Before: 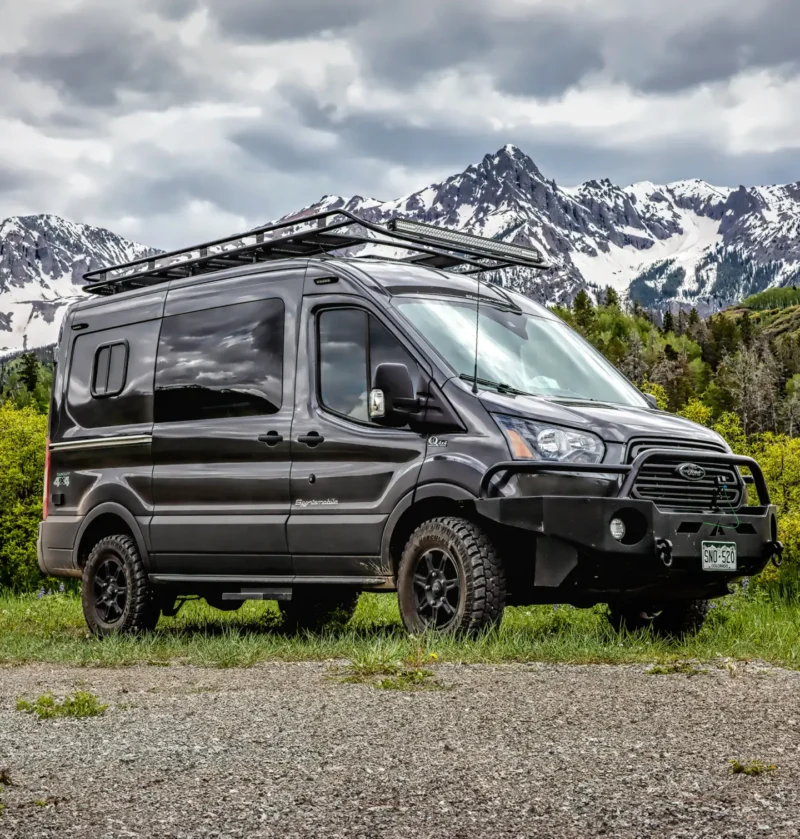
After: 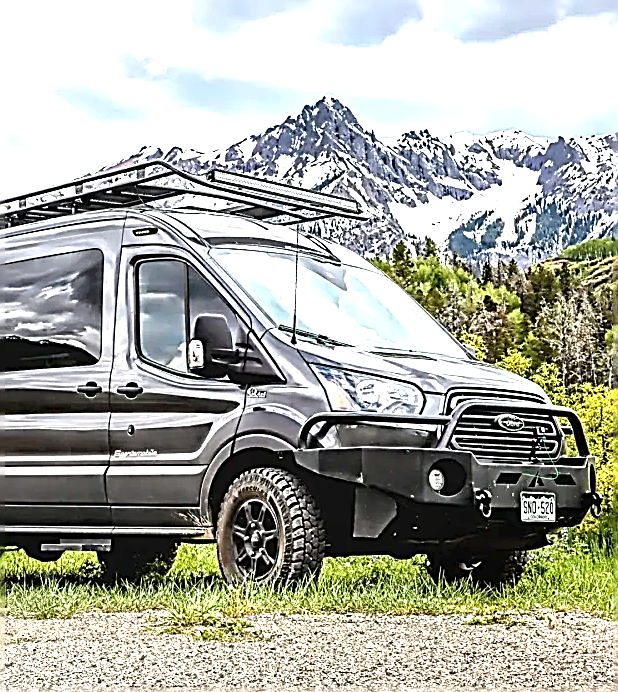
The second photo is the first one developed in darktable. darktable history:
sharpen: amount 1.844
exposure: black level correction 0, exposure 1.445 EV, compensate exposure bias true, compensate highlight preservation false
color zones: curves: ch0 [(0.25, 0.5) (0.428, 0.473) (0.75, 0.5)]; ch1 [(0.243, 0.479) (0.398, 0.452) (0.75, 0.5)]
crop: left 22.725%, top 5.882%, bottom 11.635%
